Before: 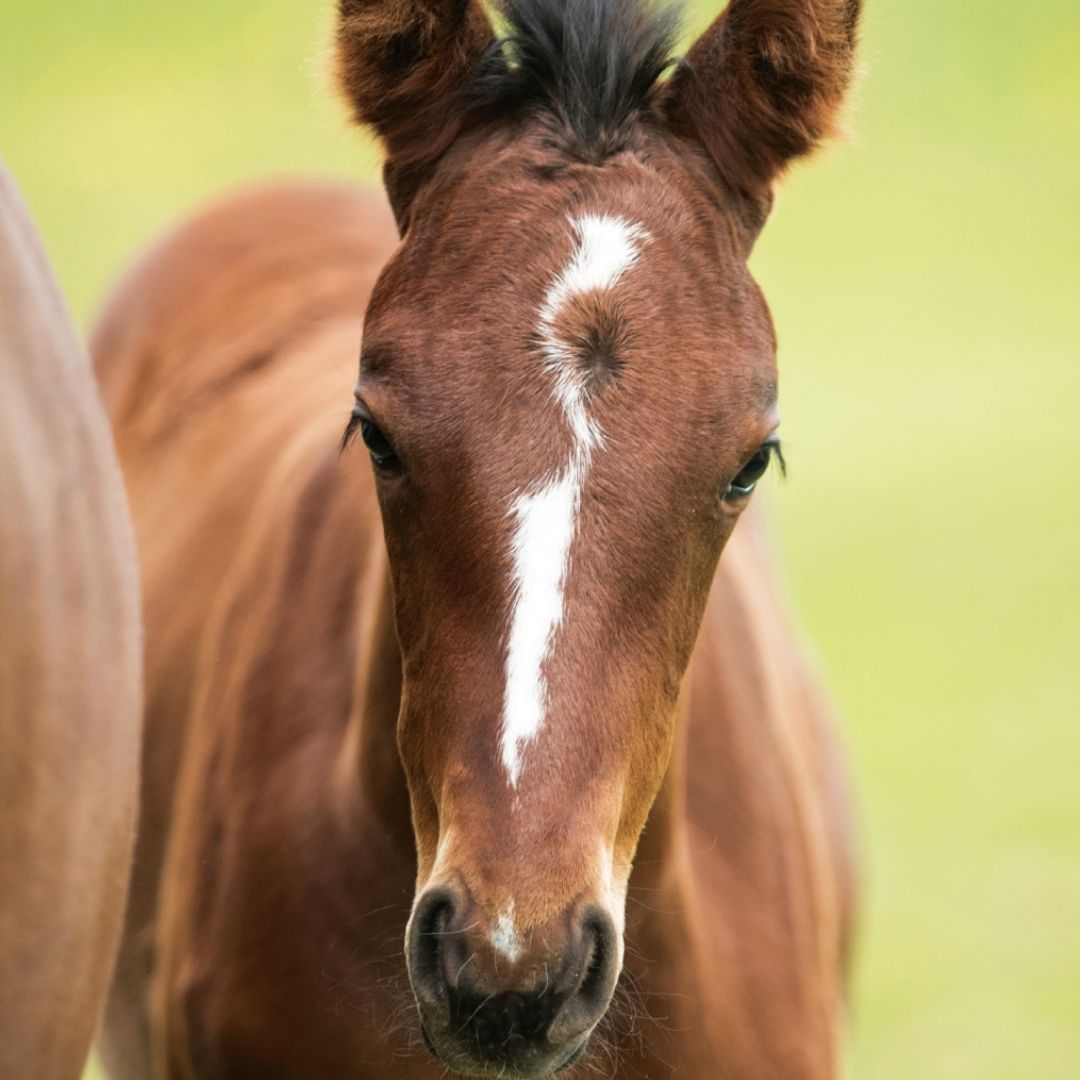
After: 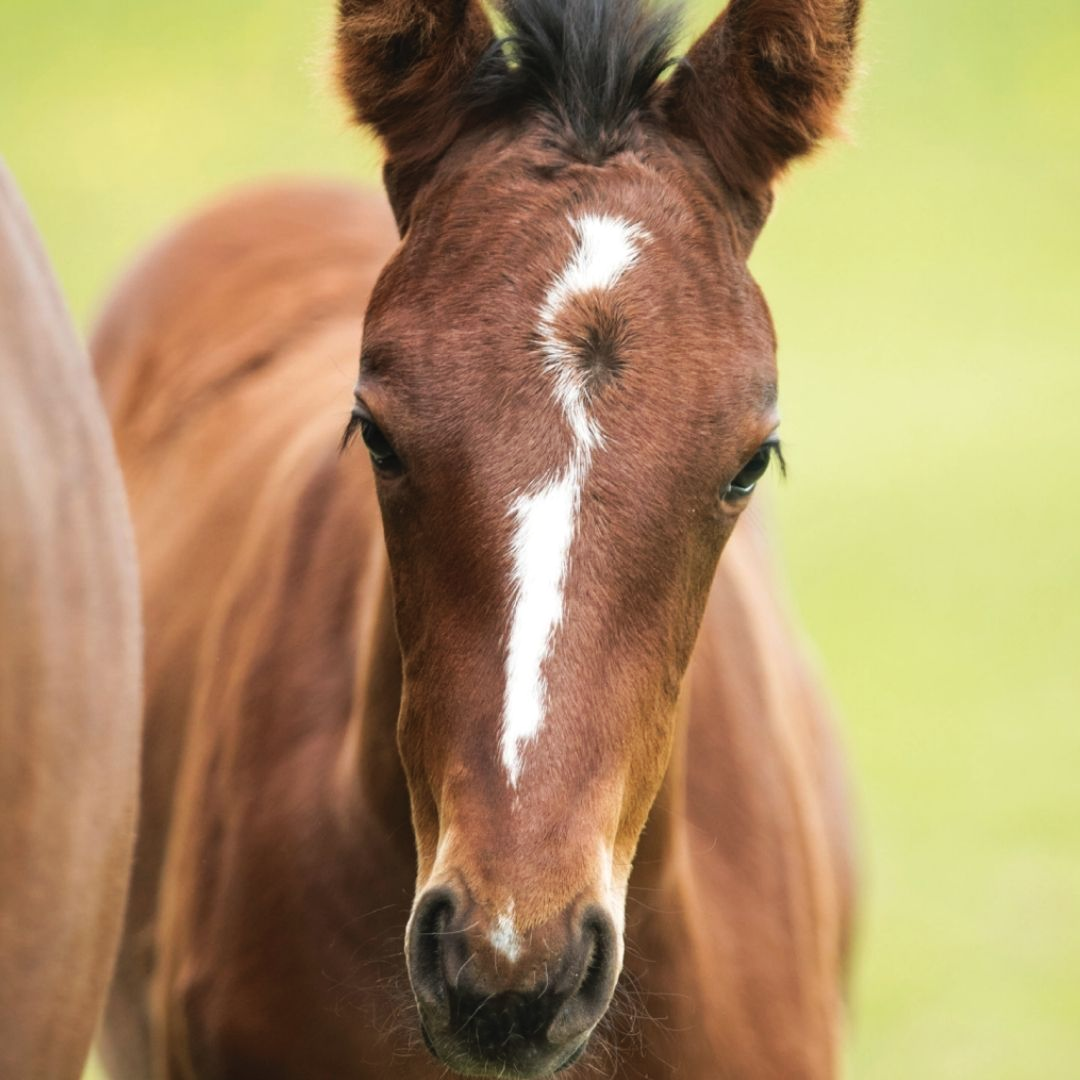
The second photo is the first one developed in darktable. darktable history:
exposure: black level correction -0.003, exposure 0.04 EV, compensate highlight preservation false
tone curve: curves: ch0 [(0, 0) (0.003, 0.003) (0.011, 0.011) (0.025, 0.025) (0.044, 0.044) (0.069, 0.069) (0.1, 0.099) (0.136, 0.135) (0.177, 0.177) (0.224, 0.224) (0.277, 0.276) (0.335, 0.334) (0.399, 0.398) (0.468, 0.467) (0.543, 0.547) (0.623, 0.626) (0.709, 0.712) (0.801, 0.802) (0.898, 0.898) (1, 1)], preserve colors none
